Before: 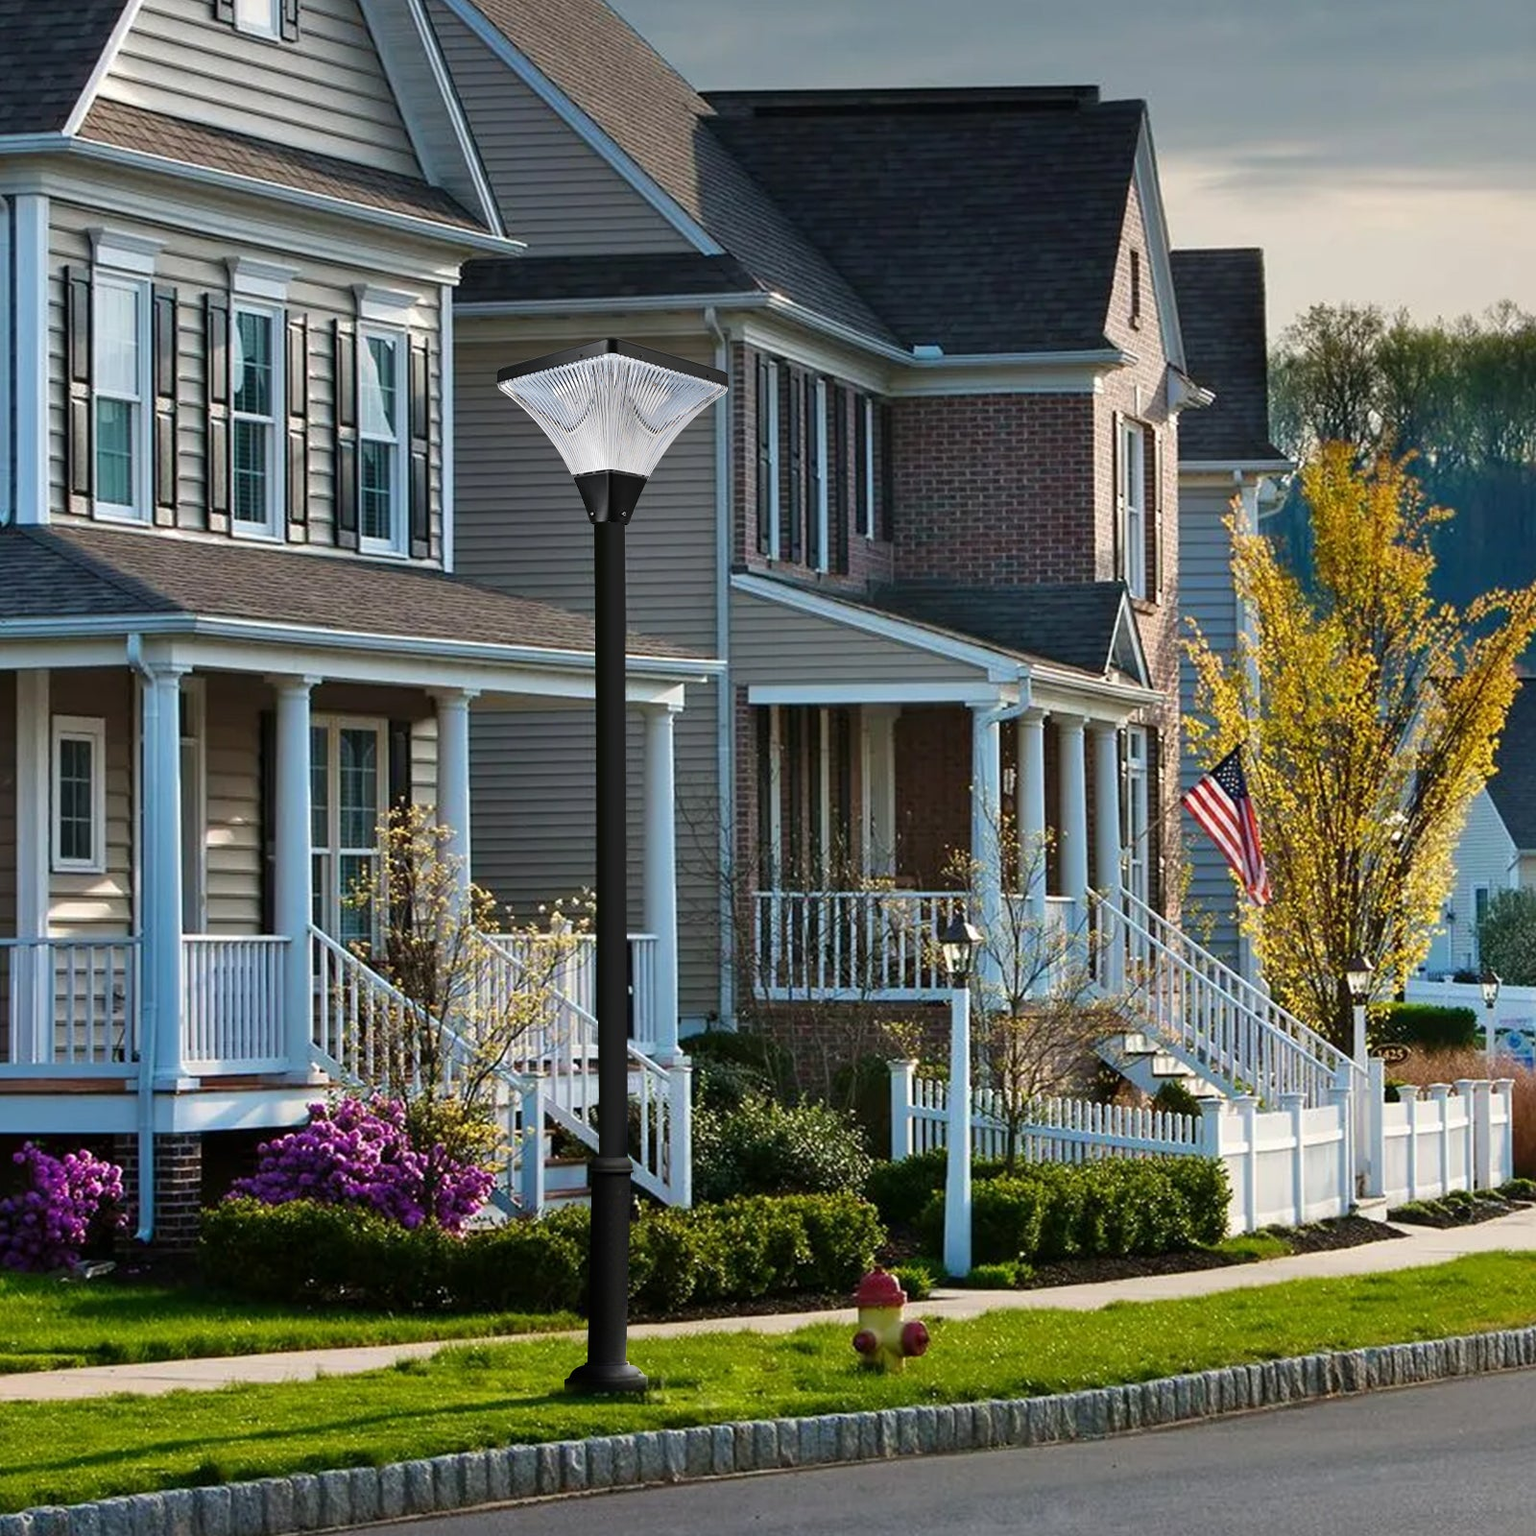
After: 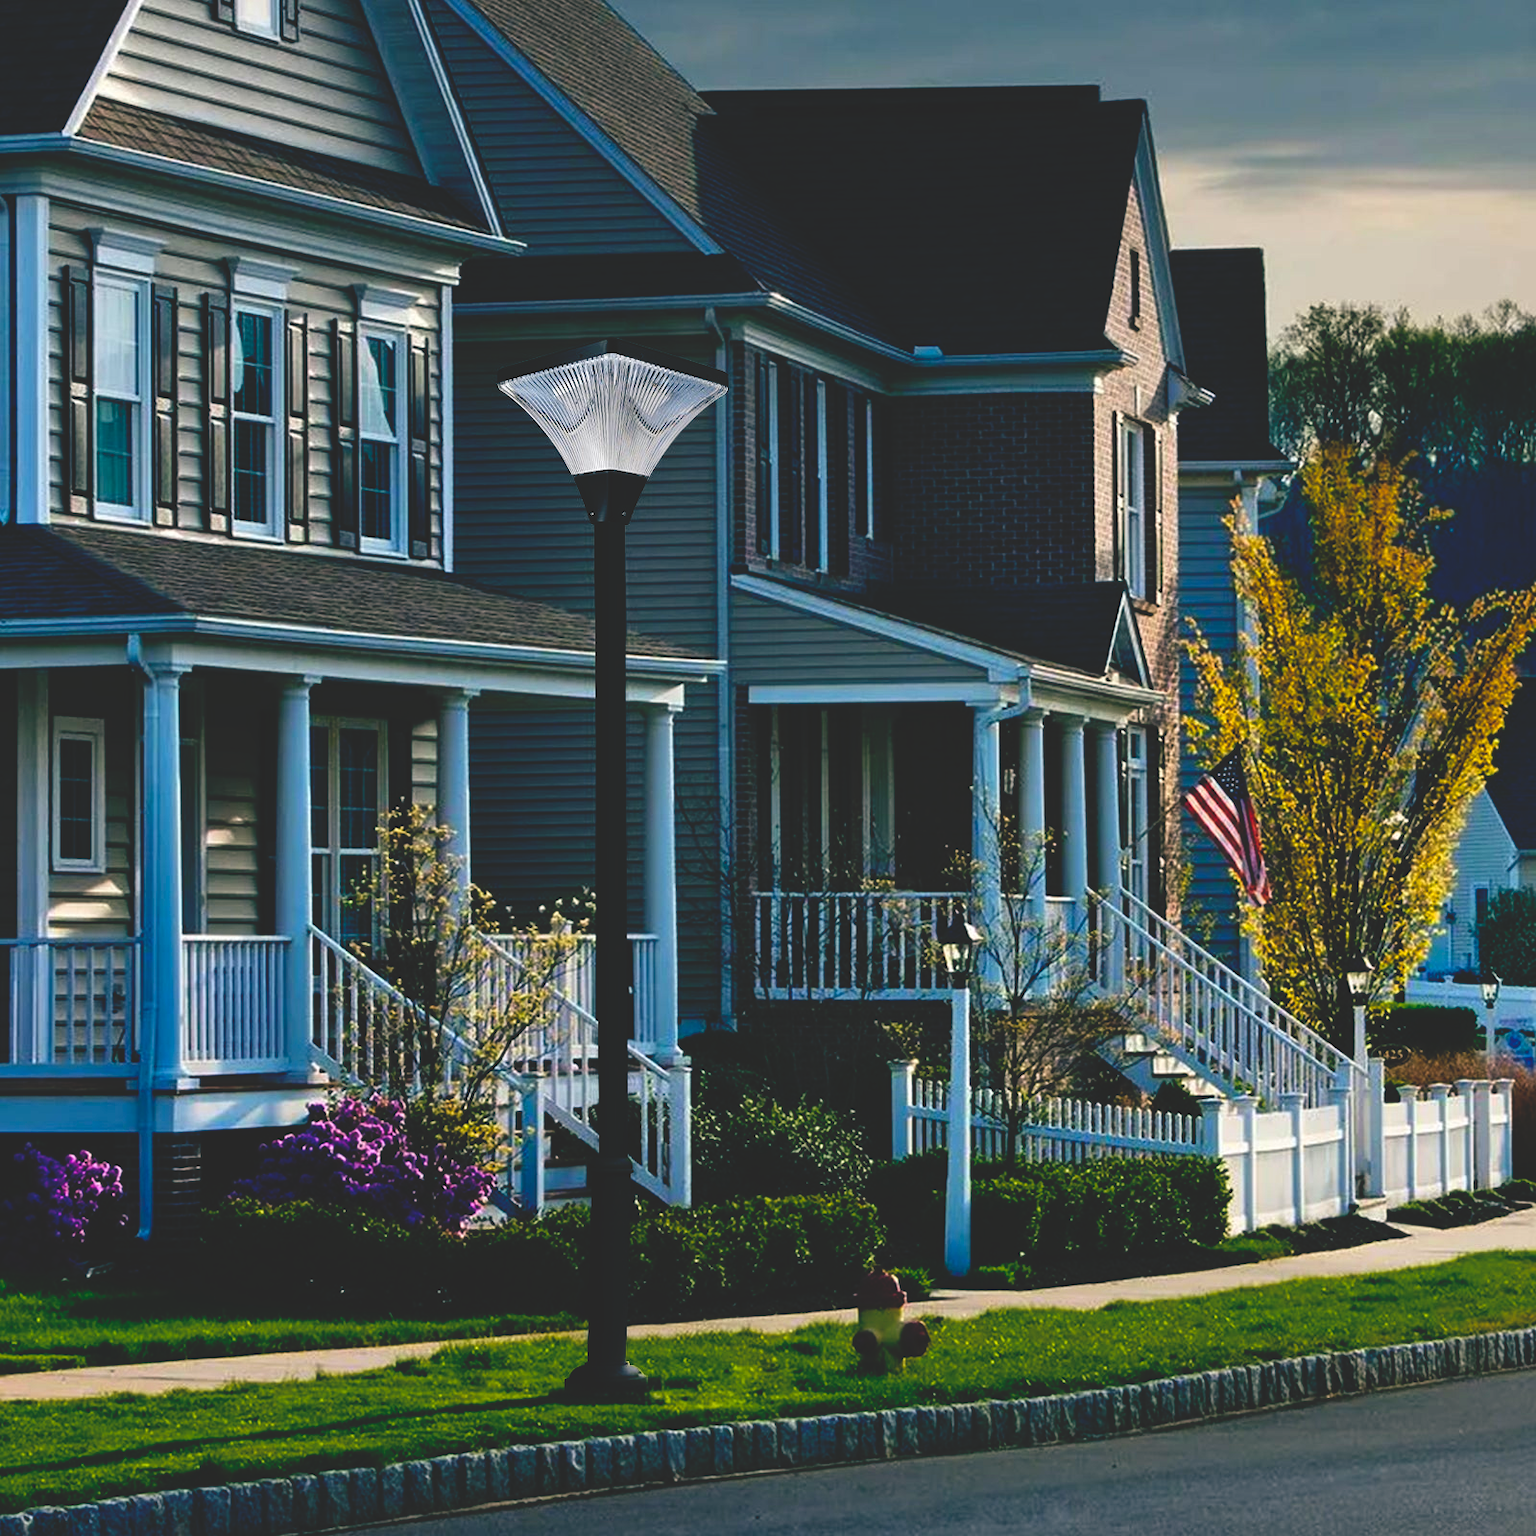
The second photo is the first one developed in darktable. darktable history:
color balance rgb: shadows lift › luminance -28.847%, shadows lift › chroma 10.013%, shadows lift › hue 228.56°, power › hue 206.2°, perceptual saturation grading › global saturation 10.197%, global vibrance 14.694%
base curve: curves: ch0 [(0, 0.02) (0.083, 0.036) (1, 1)], preserve colors none
exposure: compensate highlight preservation false
